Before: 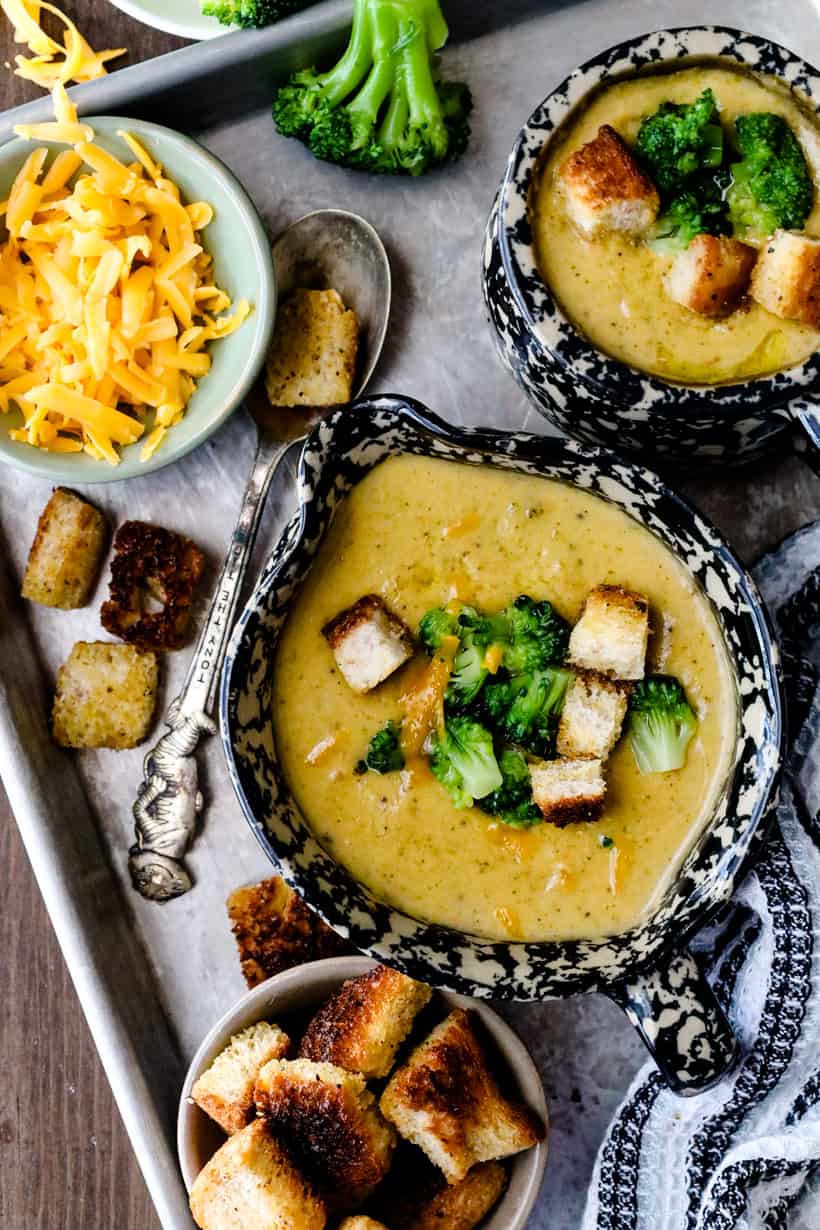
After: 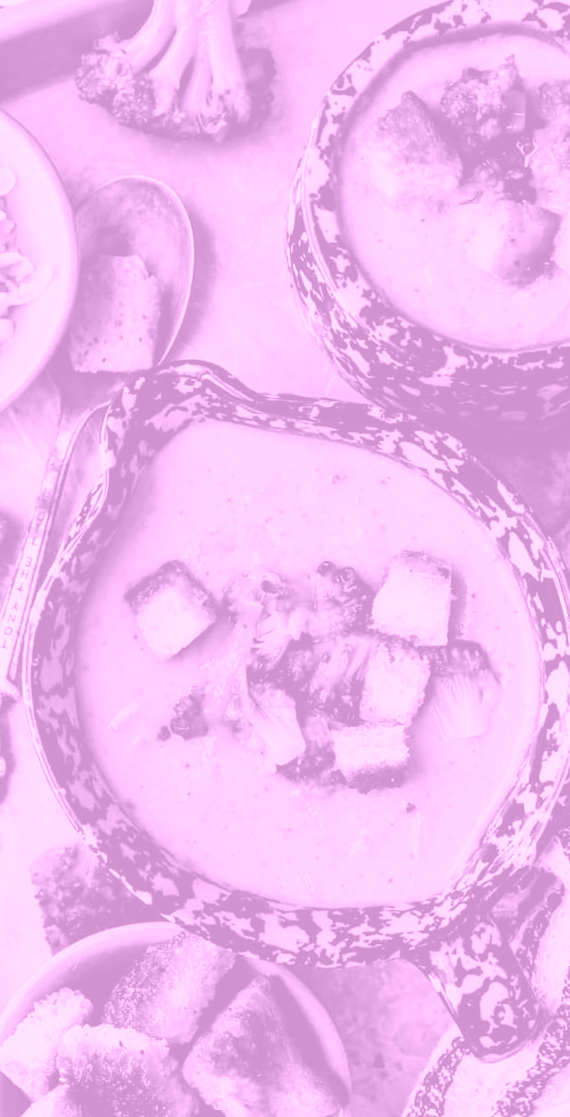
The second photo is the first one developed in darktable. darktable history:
colorize: hue 331.2°, saturation 75%, source mix 30.28%, lightness 70.52%, version 1
crop and rotate: left 24.034%, top 2.838%, right 6.406%, bottom 6.299%
contrast brightness saturation: contrast 0.1, brightness 0.03, saturation 0.09
